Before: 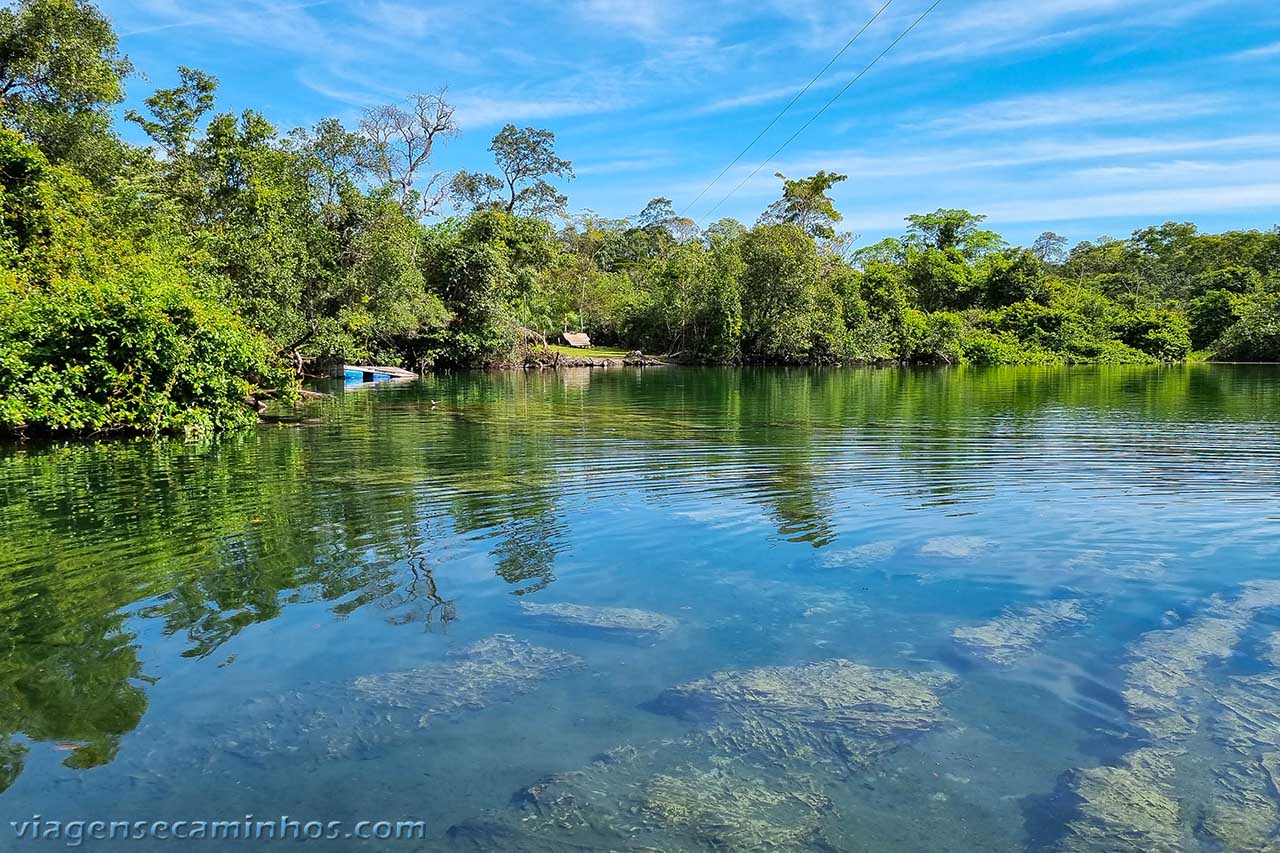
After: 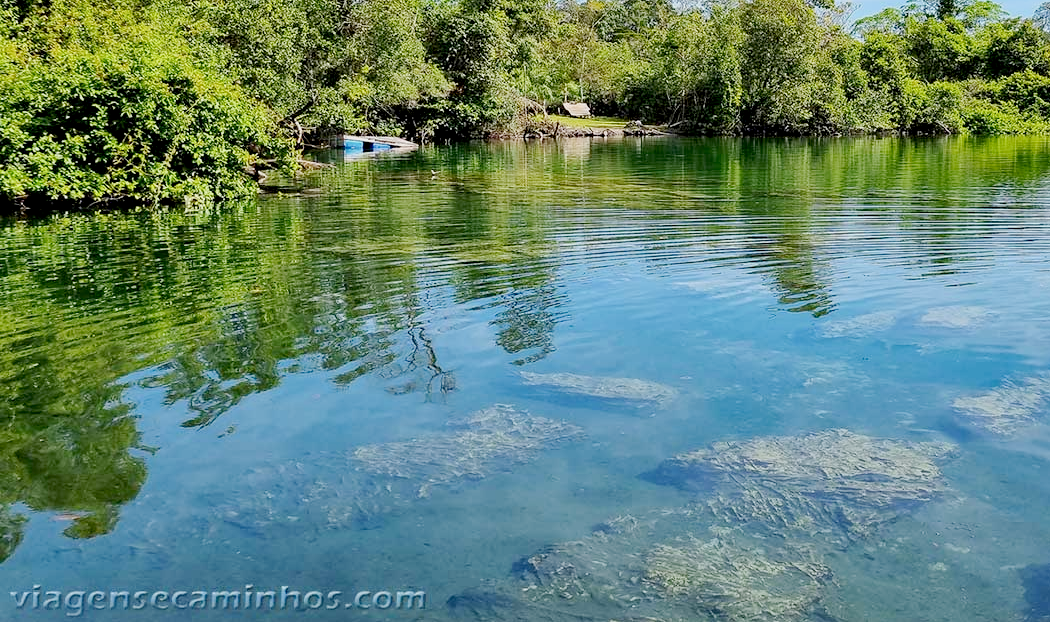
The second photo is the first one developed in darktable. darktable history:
exposure: black level correction 0.006, exposure -0.227 EV, compensate exposure bias true, compensate highlight preservation false
crop: top 27.041%, right 17.955%
base curve: curves: ch0 [(0, 0) (0.158, 0.273) (0.879, 0.895) (1, 1)], preserve colors none
